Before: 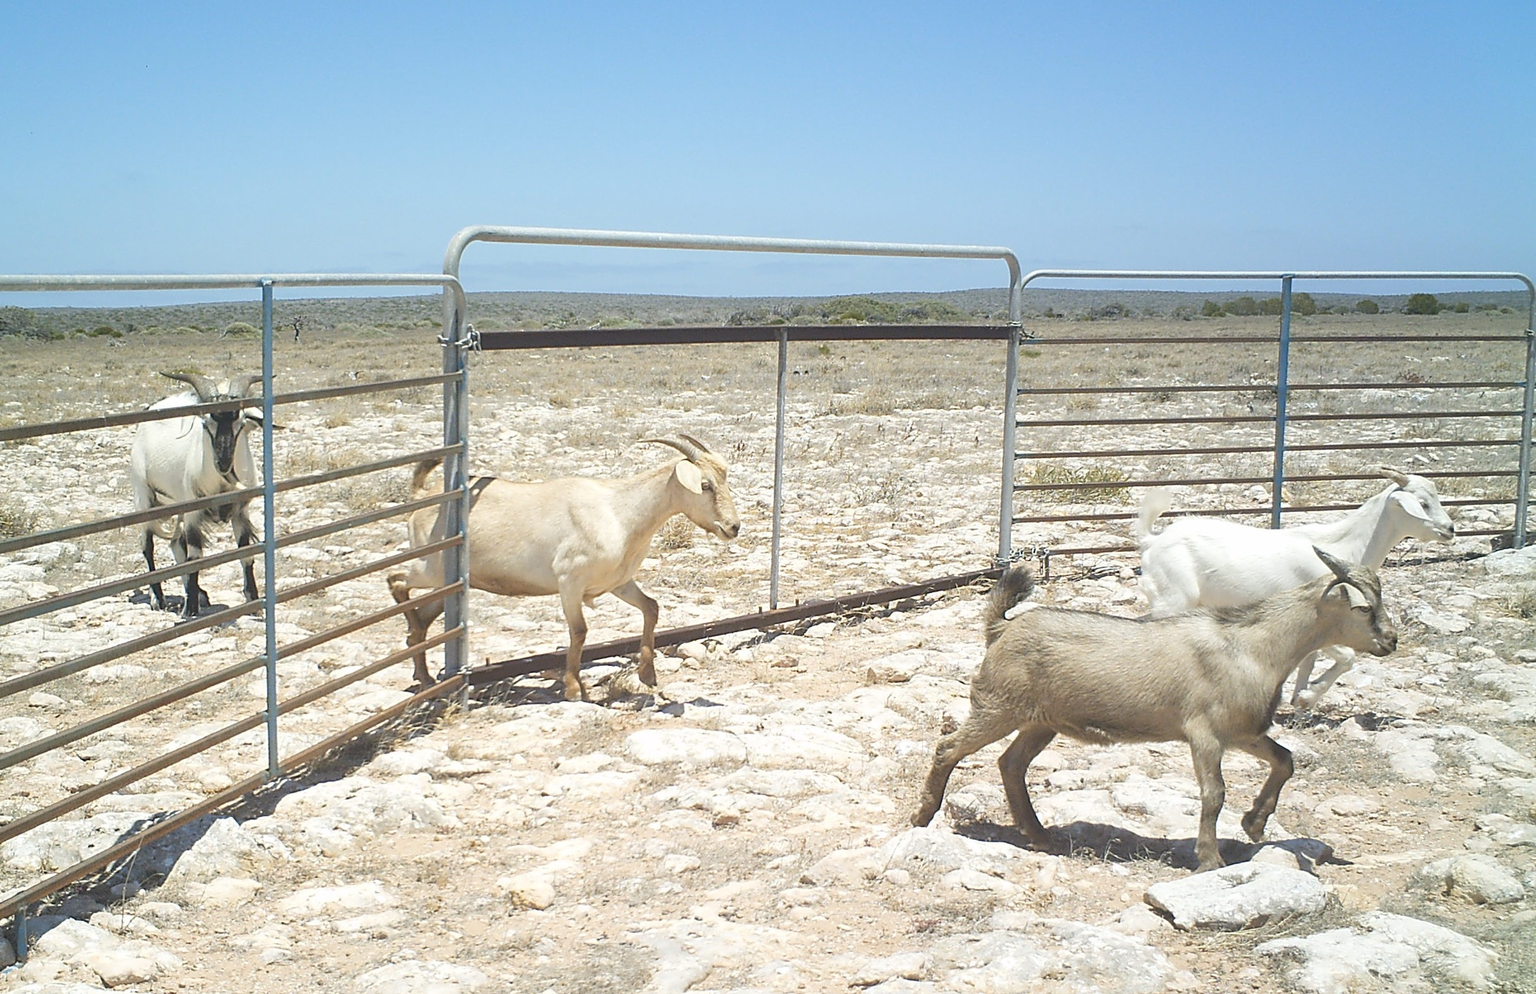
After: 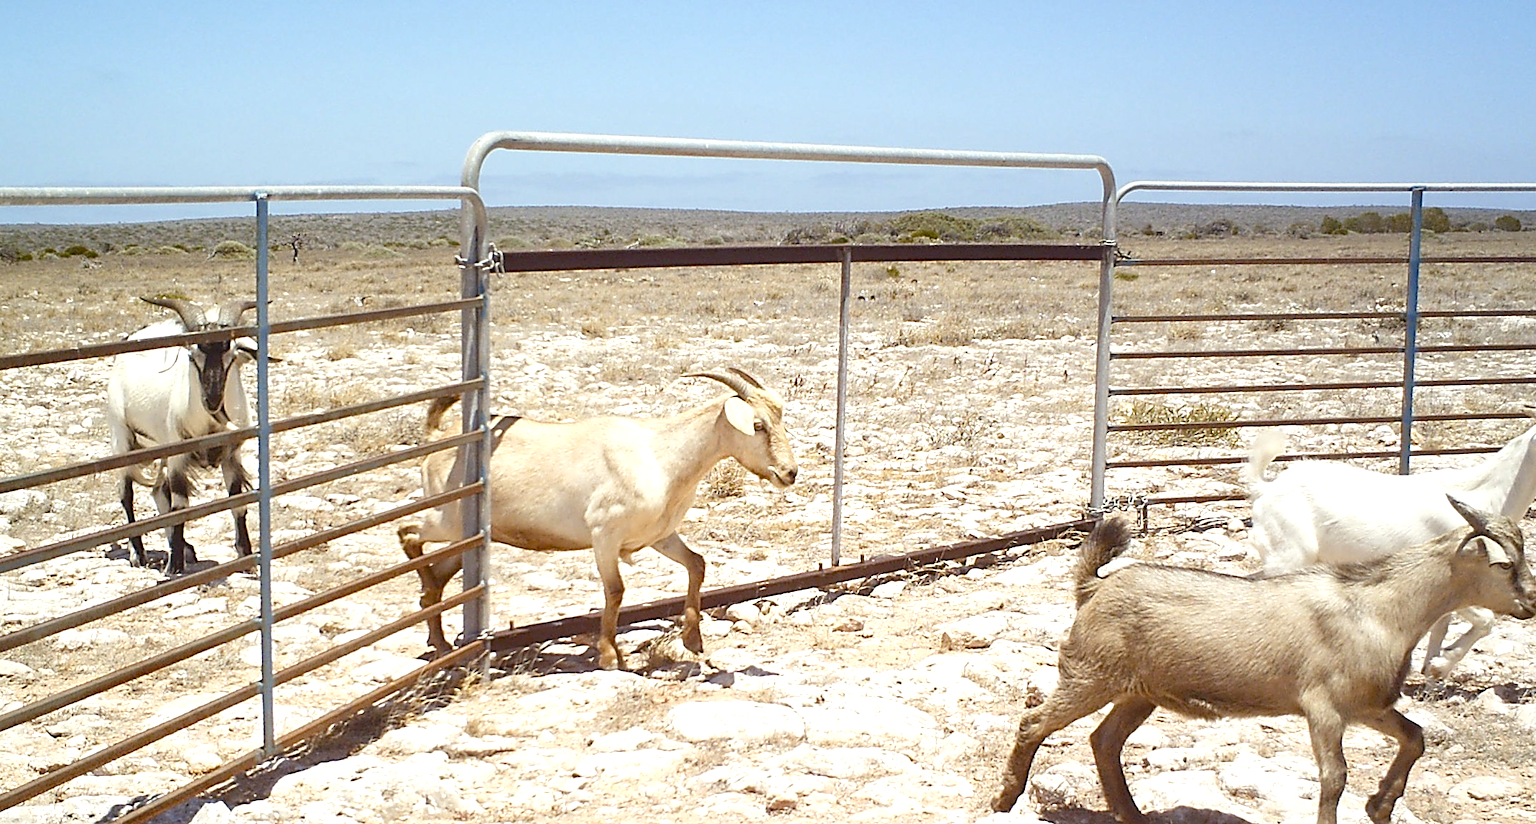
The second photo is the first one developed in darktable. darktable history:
crop and rotate: left 2.383%, top 11.053%, right 9.314%, bottom 15.703%
color correction: highlights b* 0.024
color balance rgb: power › chroma 1.555%, power › hue 28.48°, global offset › luminance -0.875%, perceptual saturation grading › global saturation 20%, perceptual saturation grading › highlights -25.011%, perceptual saturation grading › shadows 25.864%, global vibrance 9.564%, contrast 14.591%, saturation formula JzAzBz (2021)
exposure: black level correction 0.001, compensate highlight preservation false
